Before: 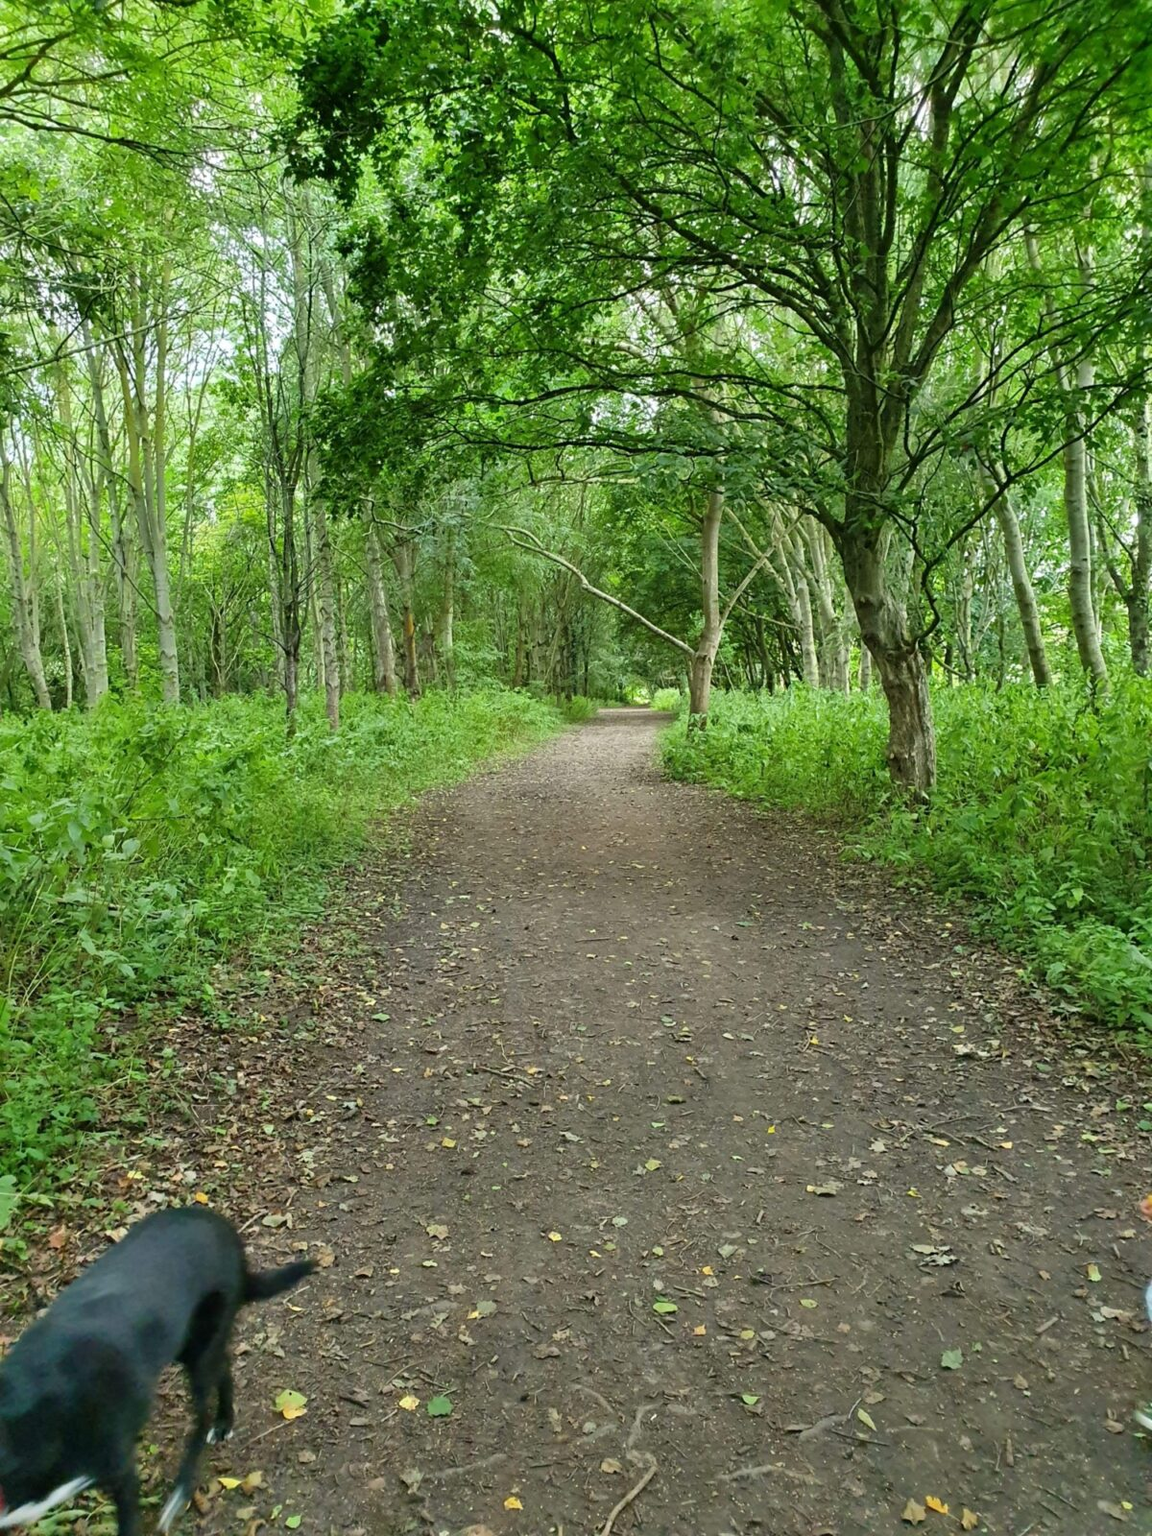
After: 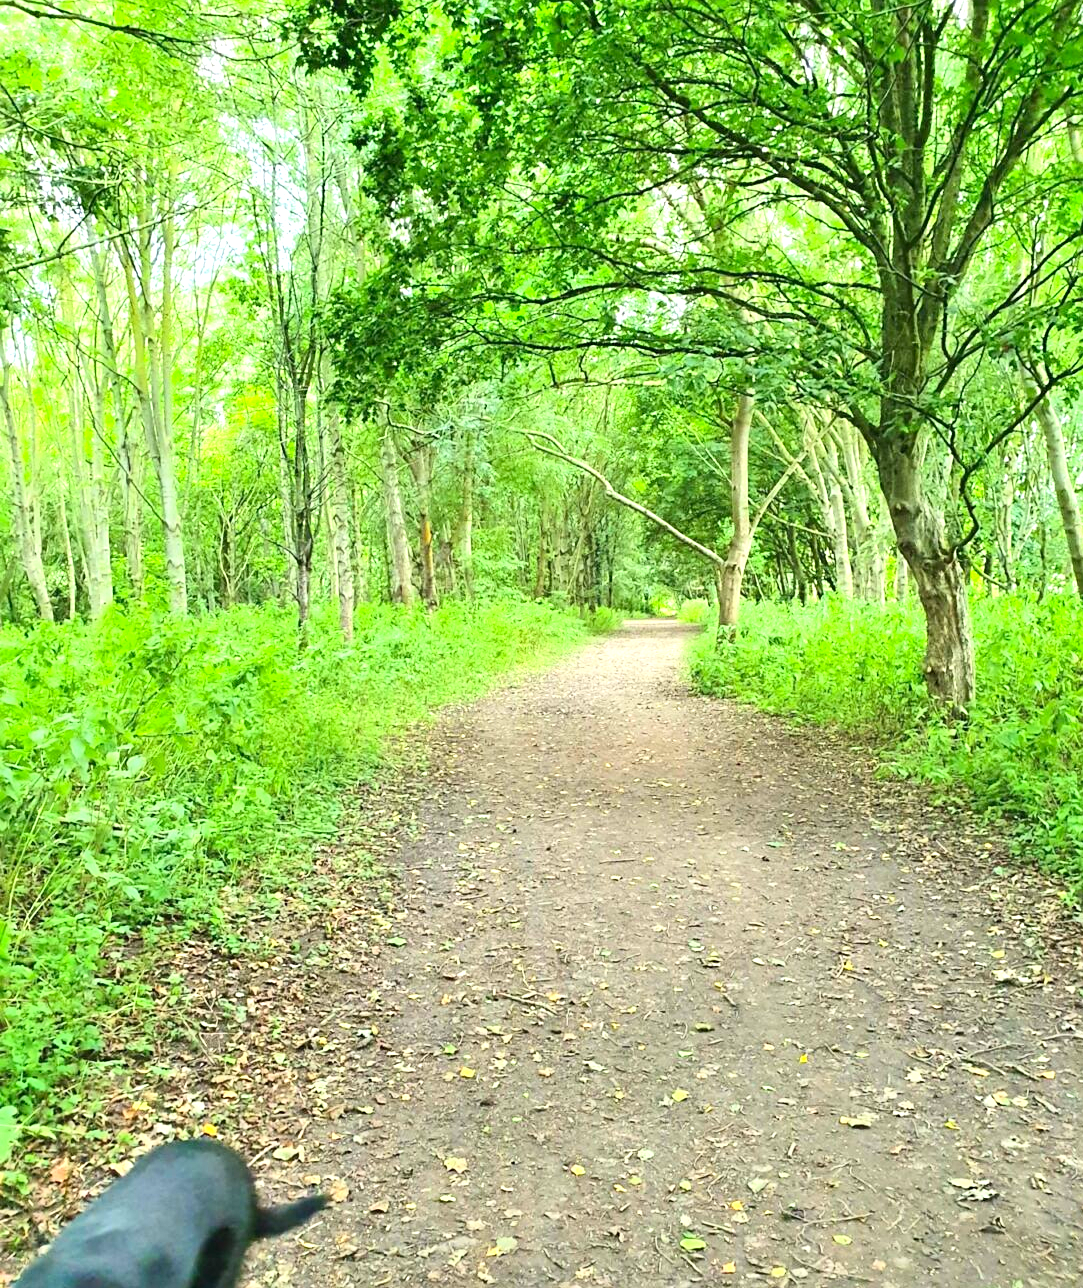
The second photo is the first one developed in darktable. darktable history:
crop: top 7.393%, right 9.701%, bottom 12.093%
exposure: black level correction 0, exposure 1.1 EV, compensate exposure bias true, compensate highlight preservation false
sharpen: amount 0.204
contrast brightness saturation: contrast 0.197, brightness 0.16, saturation 0.223
